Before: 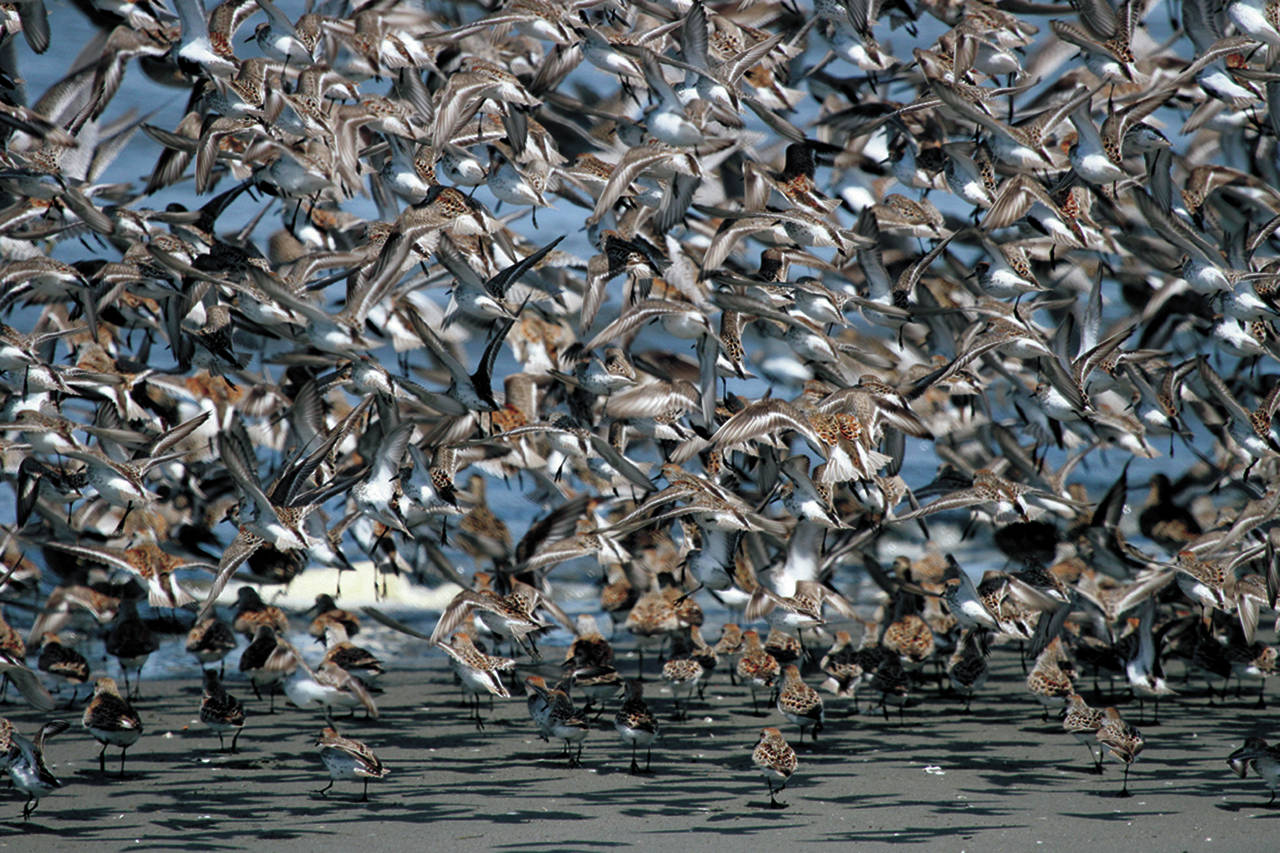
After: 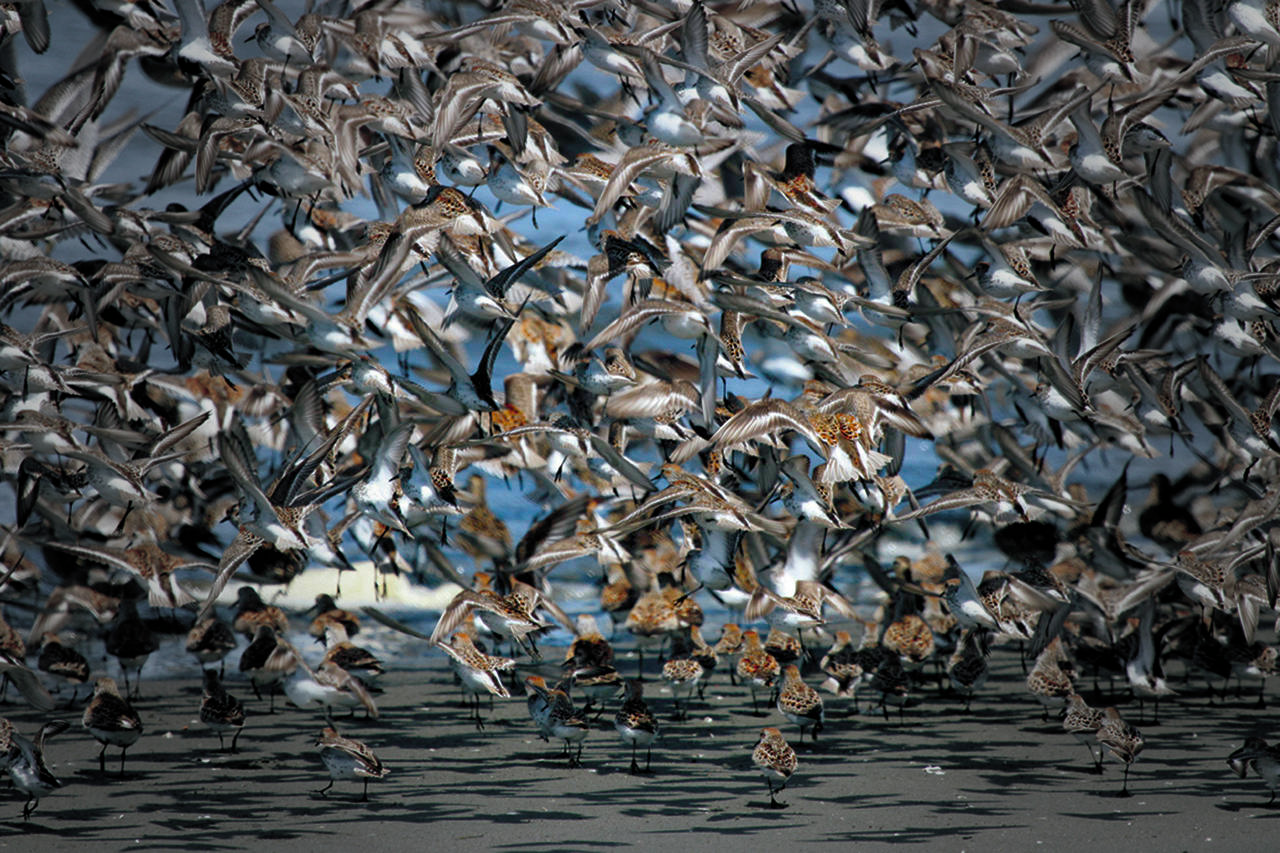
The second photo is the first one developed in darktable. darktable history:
color balance rgb: perceptual saturation grading › global saturation 29.888%, global vibrance 20%
vignetting: fall-off start 40.25%, fall-off radius 39.93%
